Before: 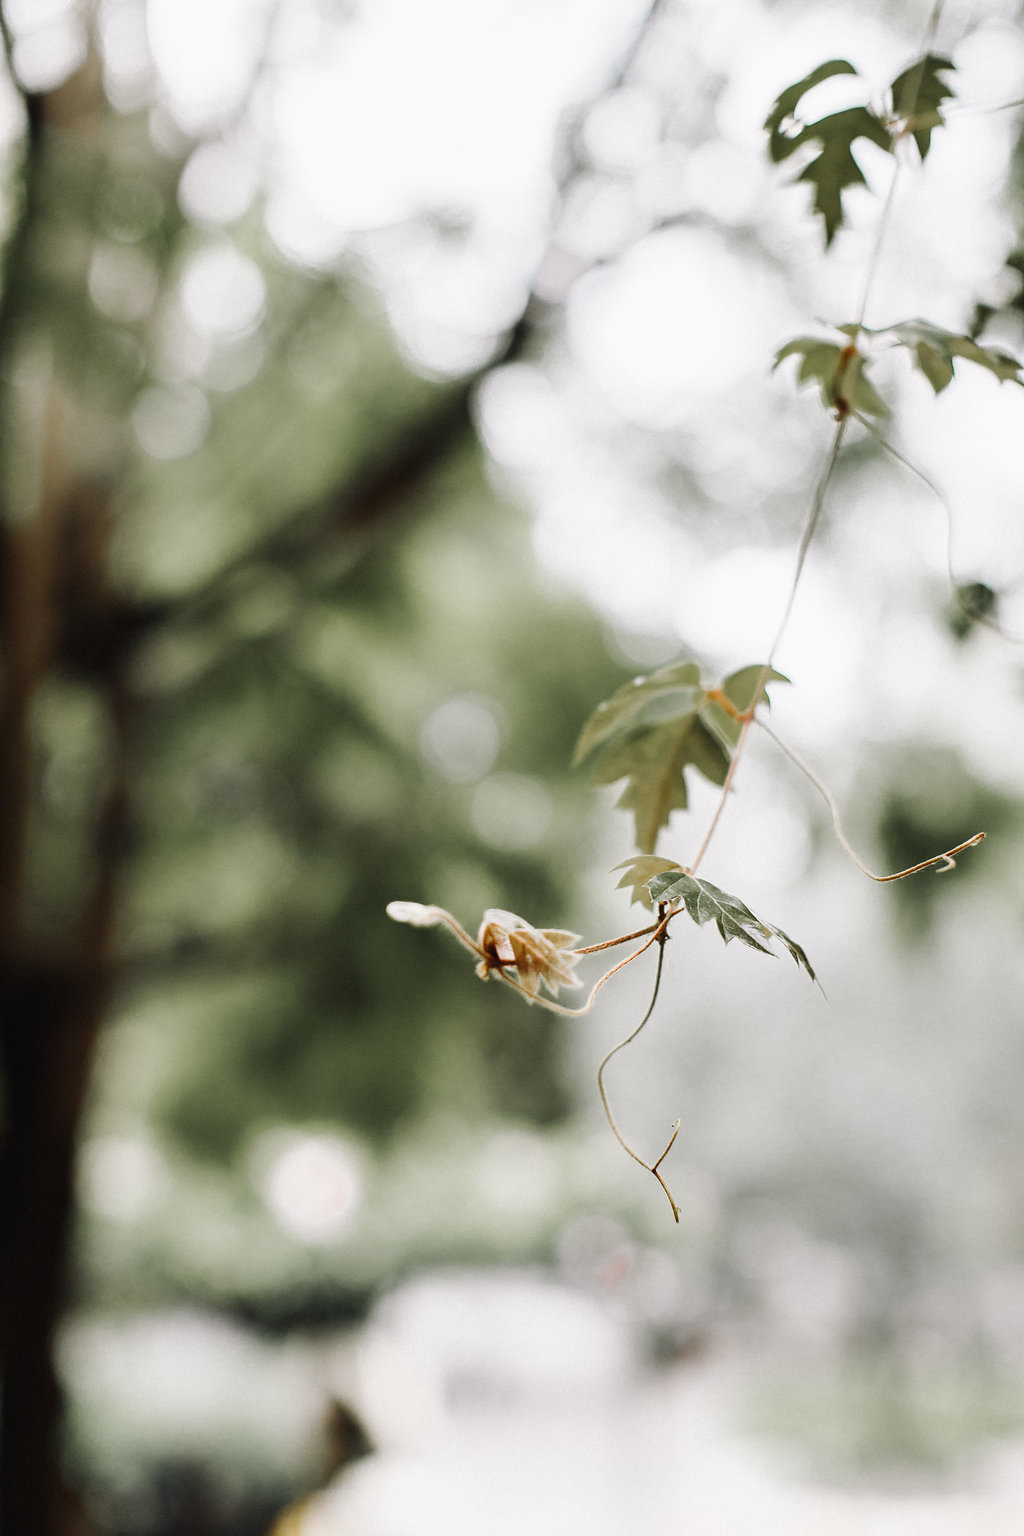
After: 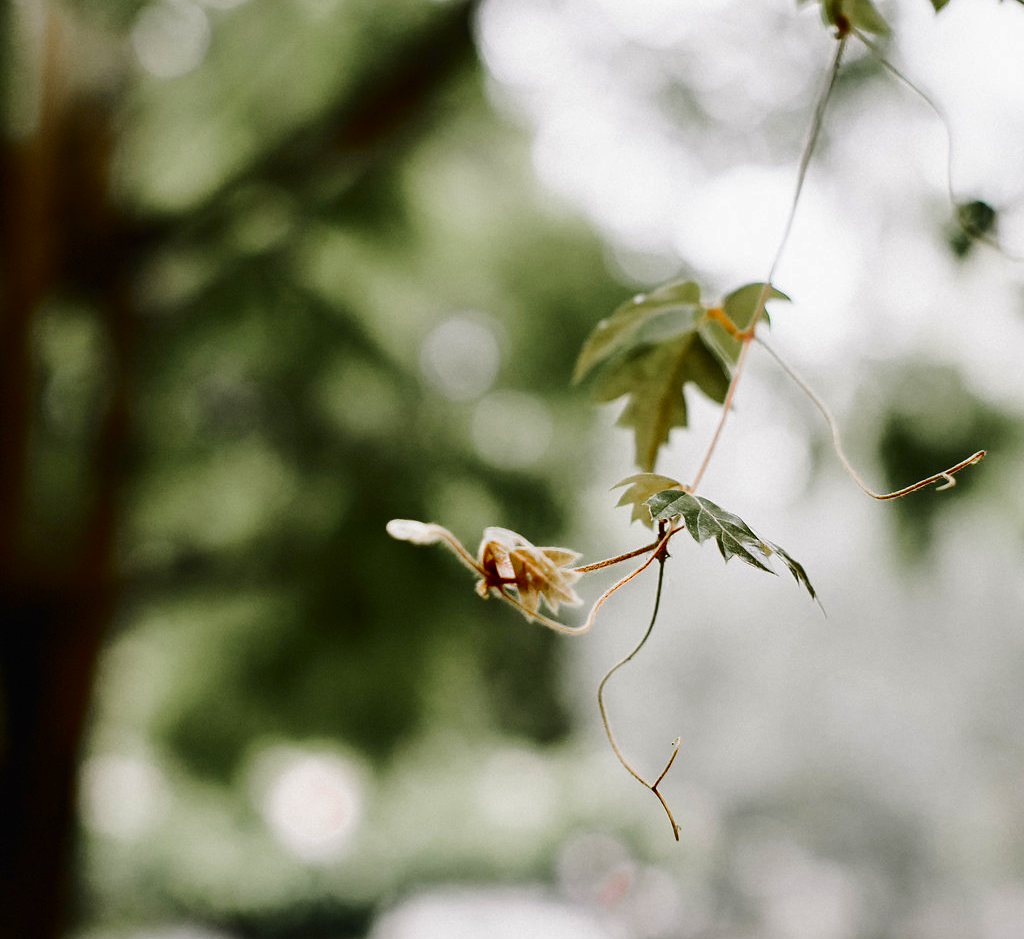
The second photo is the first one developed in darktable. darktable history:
crop and rotate: top 24.875%, bottom 13.984%
color correction: highlights b* -0.018, saturation 1.36
tone curve: curves: ch0 [(0, 0) (0.003, 0.002) (0.011, 0.009) (0.025, 0.02) (0.044, 0.034) (0.069, 0.046) (0.1, 0.062) (0.136, 0.083) (0.177, 0.119) (0.224, 0.162) (0.277, 0.216) (0.335, 0.282) (0.399, 0.365) (0.468, 0.457) (0.543, 0.541) (0.623, 0.624) (0.709, 0.713) (0.801, 0.797) (0.898, 0.889) (1, 1)], color space Lab, independent channels, preserve colors none
contrast brightness saturation: brightness -0.088
